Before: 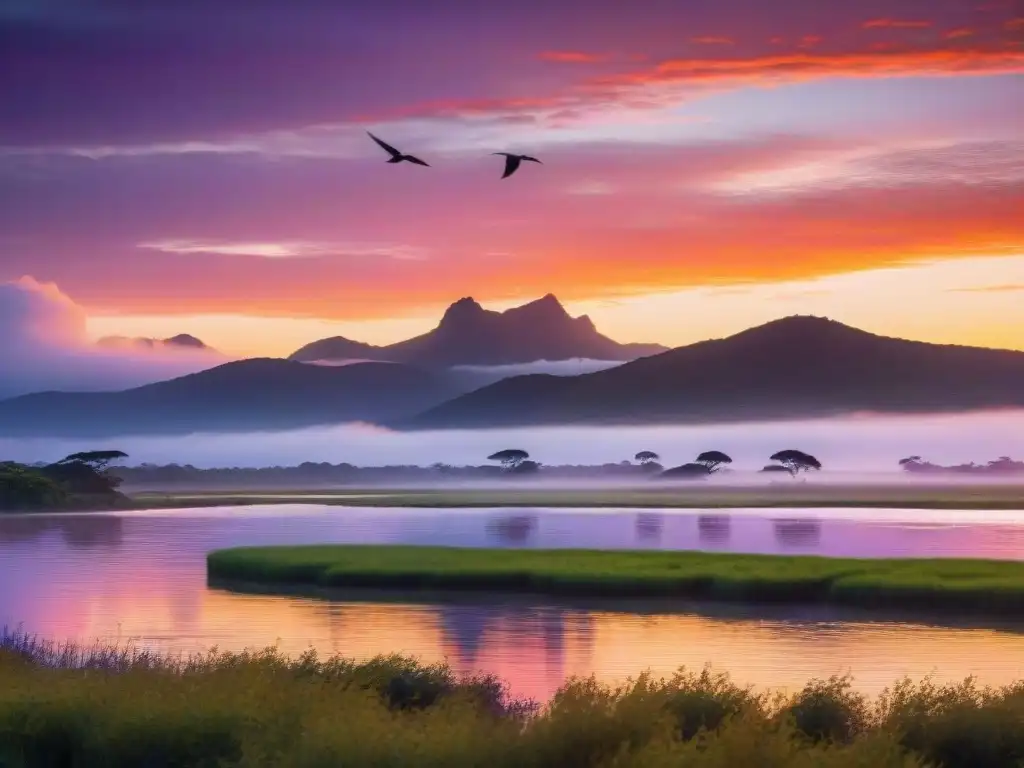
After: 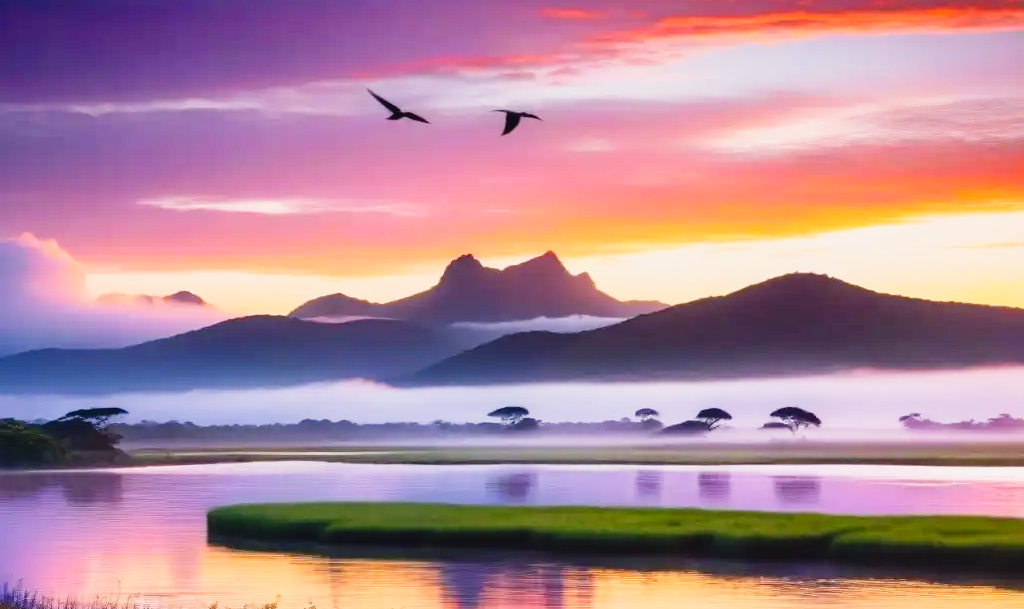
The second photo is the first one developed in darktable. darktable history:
tone curve: curves: ch0 [(0.003, 0.032) (0.037, 0.037) (0.142, 0.117) (0.279, 0.311) (0.405, 0.49) (0.526, 0.651) (0.722, 0.857) (0.875, 0.946) (1, 0.98)]; ch1 [(0, 0) (0.305, 0.325) (0.453, 0.437) (0.482, 0.473) (0.501, 0.498) (0.515, 0.523) (0.559, 0.591) (0.6, 0.659) (0.656, 0.71) (1, 1)]; ch2 [(0, 0) (0.323, 0.277) (0.424, 0.396) (0.479, 0.484) (0.499, 0.502) (0.515, 0.537) (0.564, 0.595) (0.644, 0.703) (0.742, 0.803) (1, 1)], preserve colors none
crop and rotate: top 5.663%, bottom 14.966%
